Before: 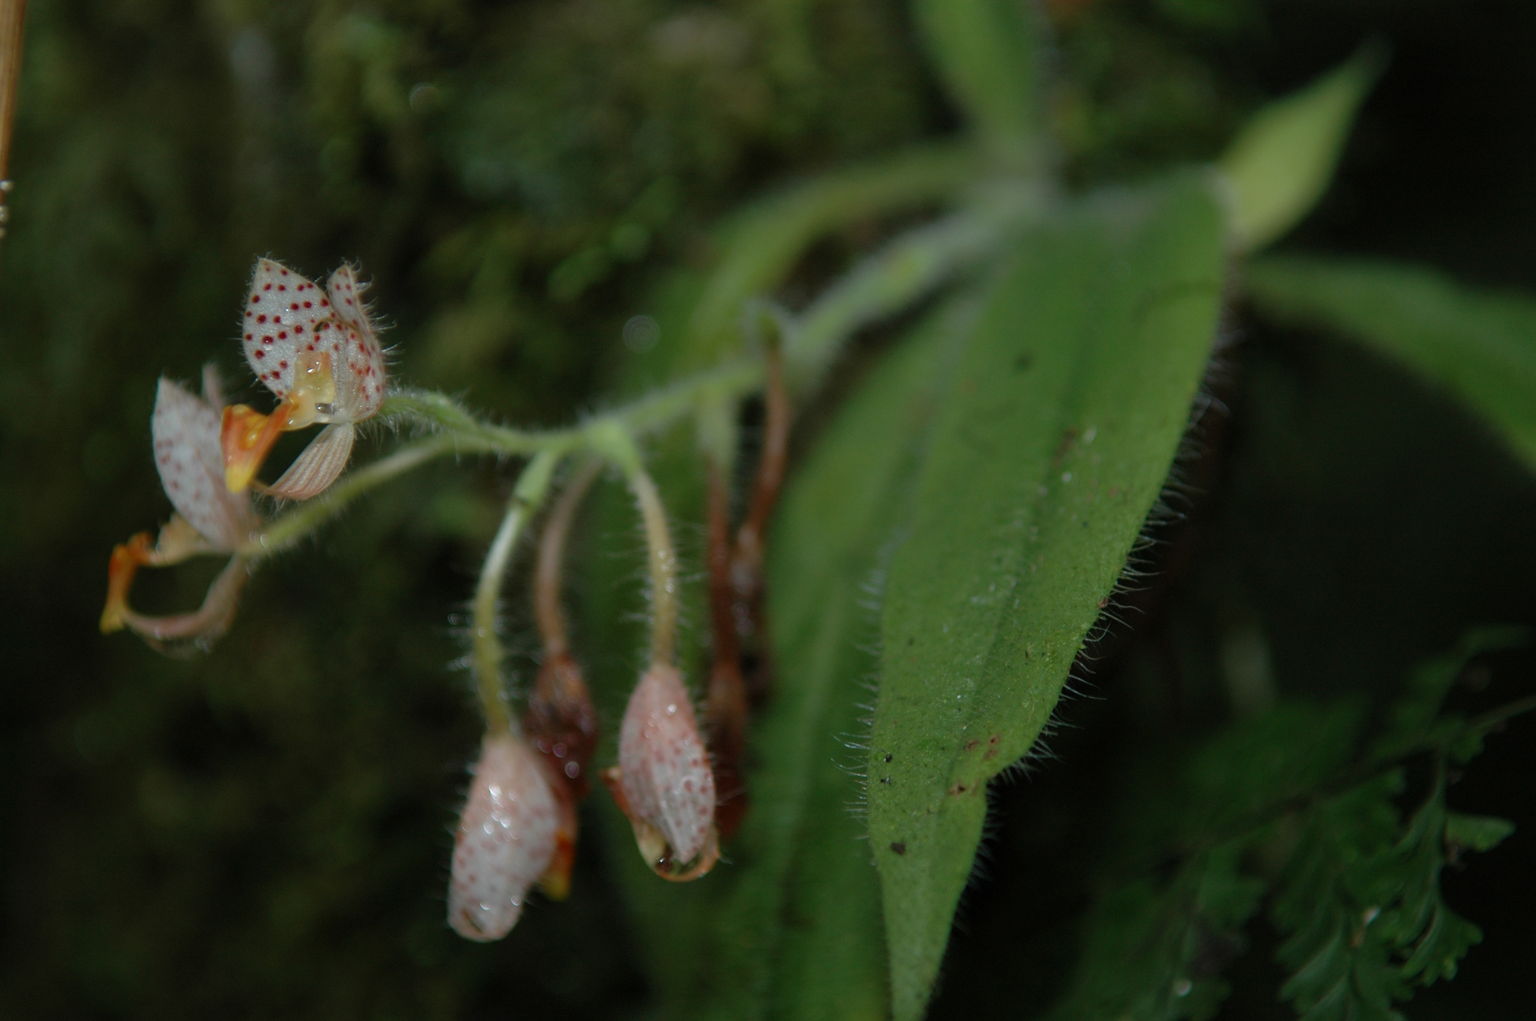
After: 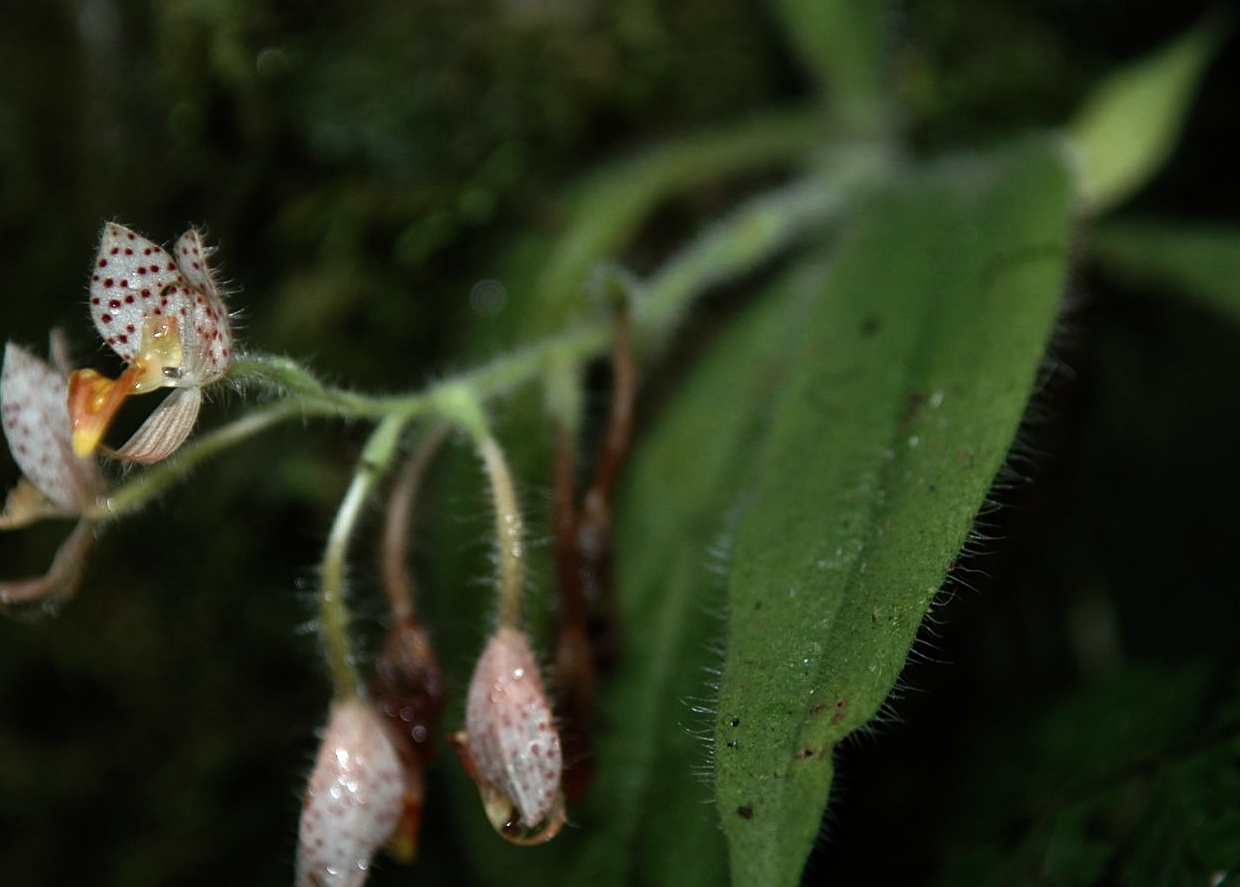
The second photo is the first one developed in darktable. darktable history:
sharpen: amount 0.204
crop: left 9.969%, top 3.575%, right 9.298%, bottom 9.509%
exposure: compensate highlight preservation false
tone equalizer: -8 EV -1.08 EV, -7 EV -0.977 EV, -6 EV -0.844 EV, -5 EV -0.546 EV, -3 EV 0.545 EV, -2 EV 0.891 EV, -1 EV 1.01 EV, +0 EV 1.07 EV, edges refinement/feathering 500, mask exposure compensation -1.57 EV, preserve details no
